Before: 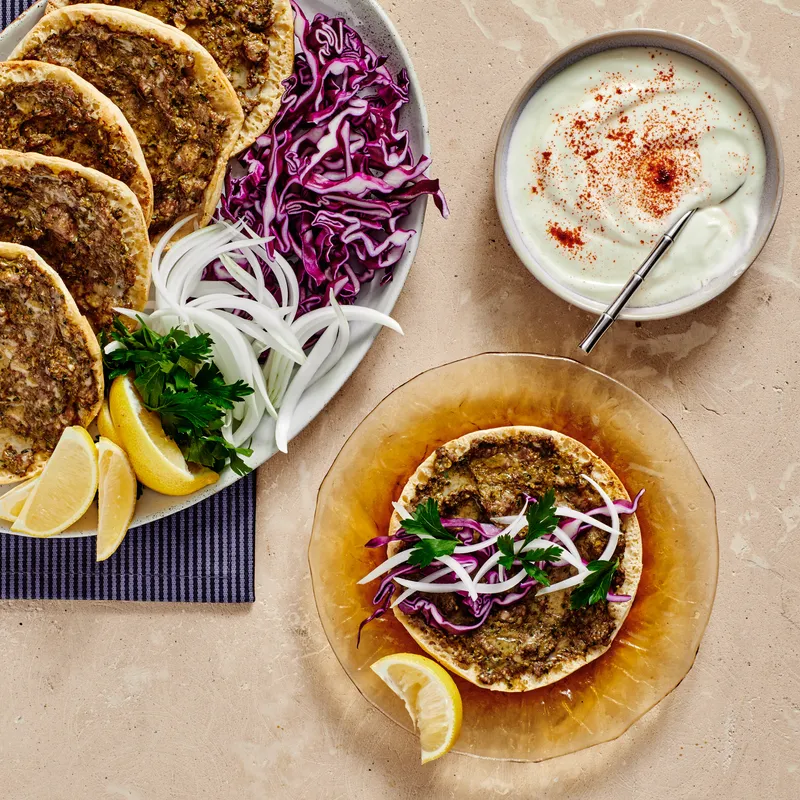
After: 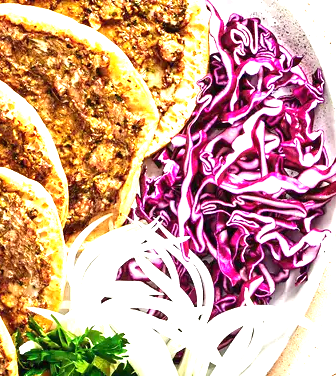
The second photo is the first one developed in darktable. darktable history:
crop and rotate: left 10.808%, top 0.093%, right 47.152%, bottom 52.826%
exposure: black level correction 0, exposure 2.089 EV, compensate highlight preservation false
